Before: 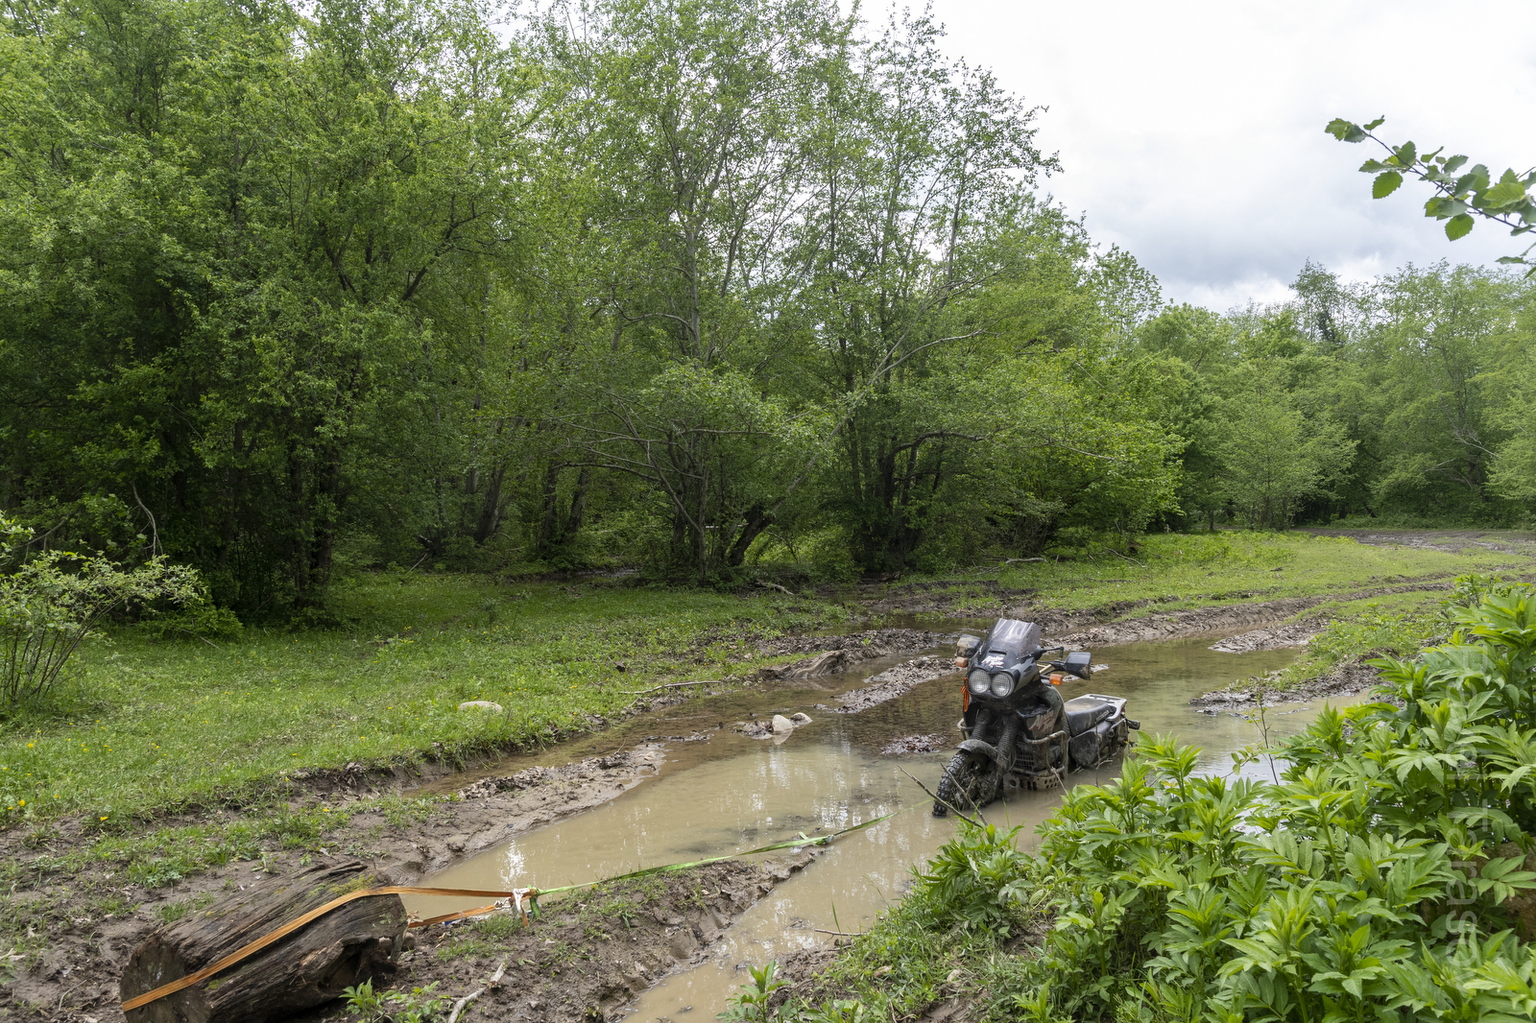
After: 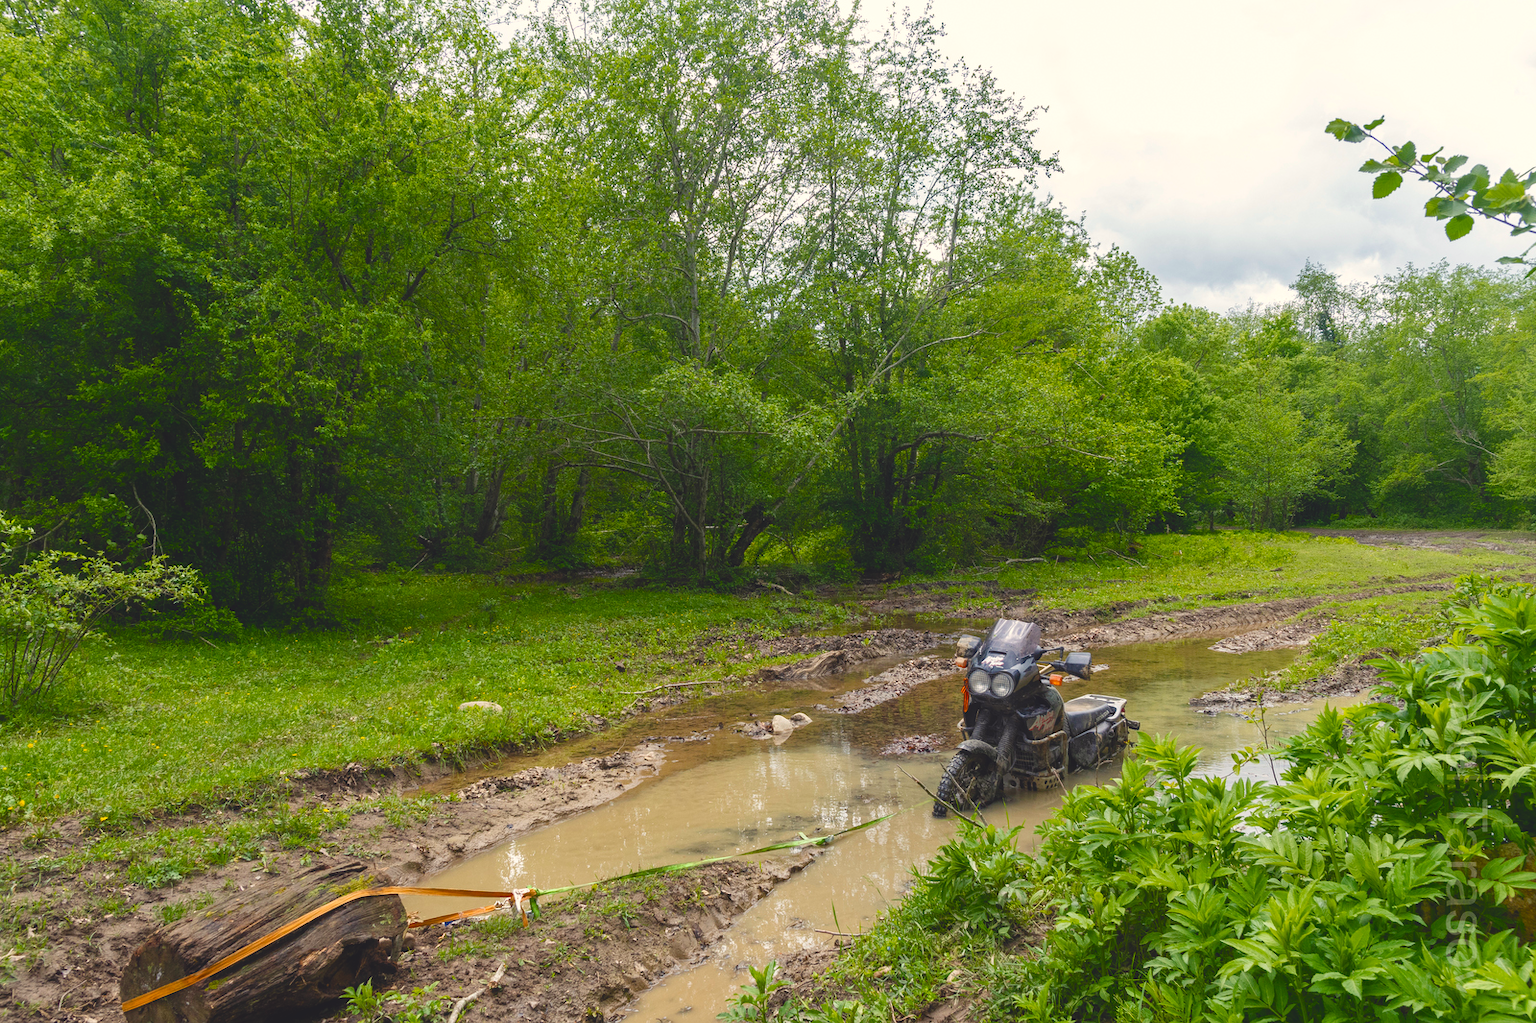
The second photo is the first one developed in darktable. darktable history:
color balance rgb: shadows lift › chroma 3%, shadows lift › hue 280.8°, power › hue 330°, highlights gain › chroma 3%, highlights gain › hue 75.6°, global offset › luminance 1.5%, perceptual saturation grading › global saturation 20%, perceptual saturation grading › highlights -25%, perceptual saturation grading › shadows 50%, global vibrance 30%
